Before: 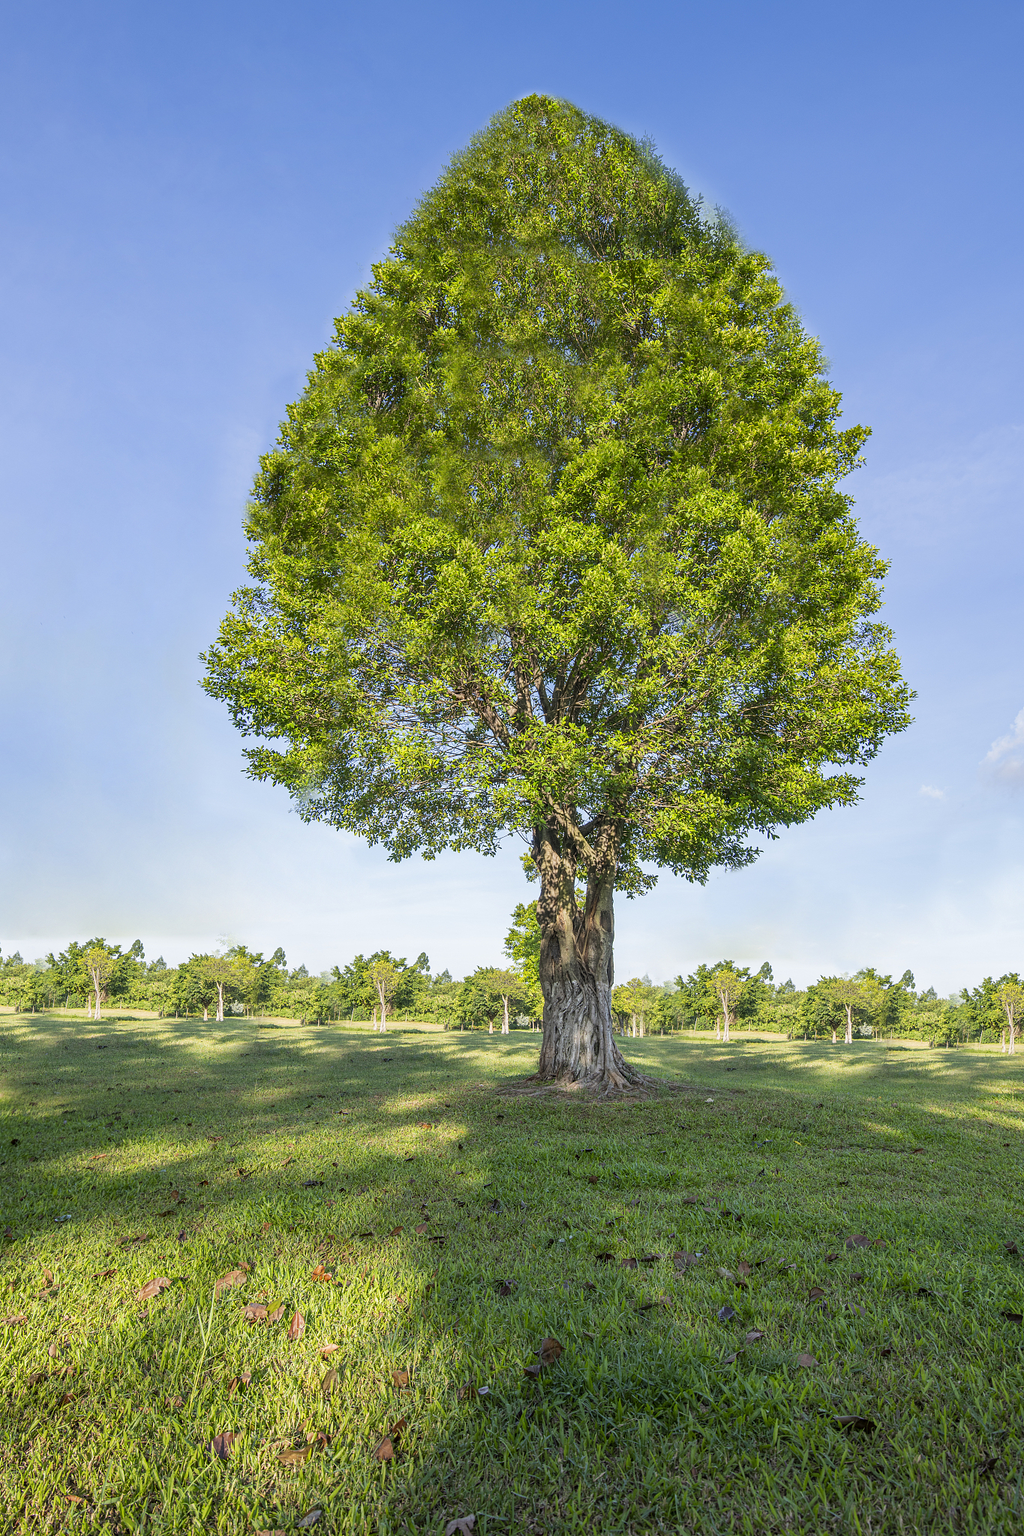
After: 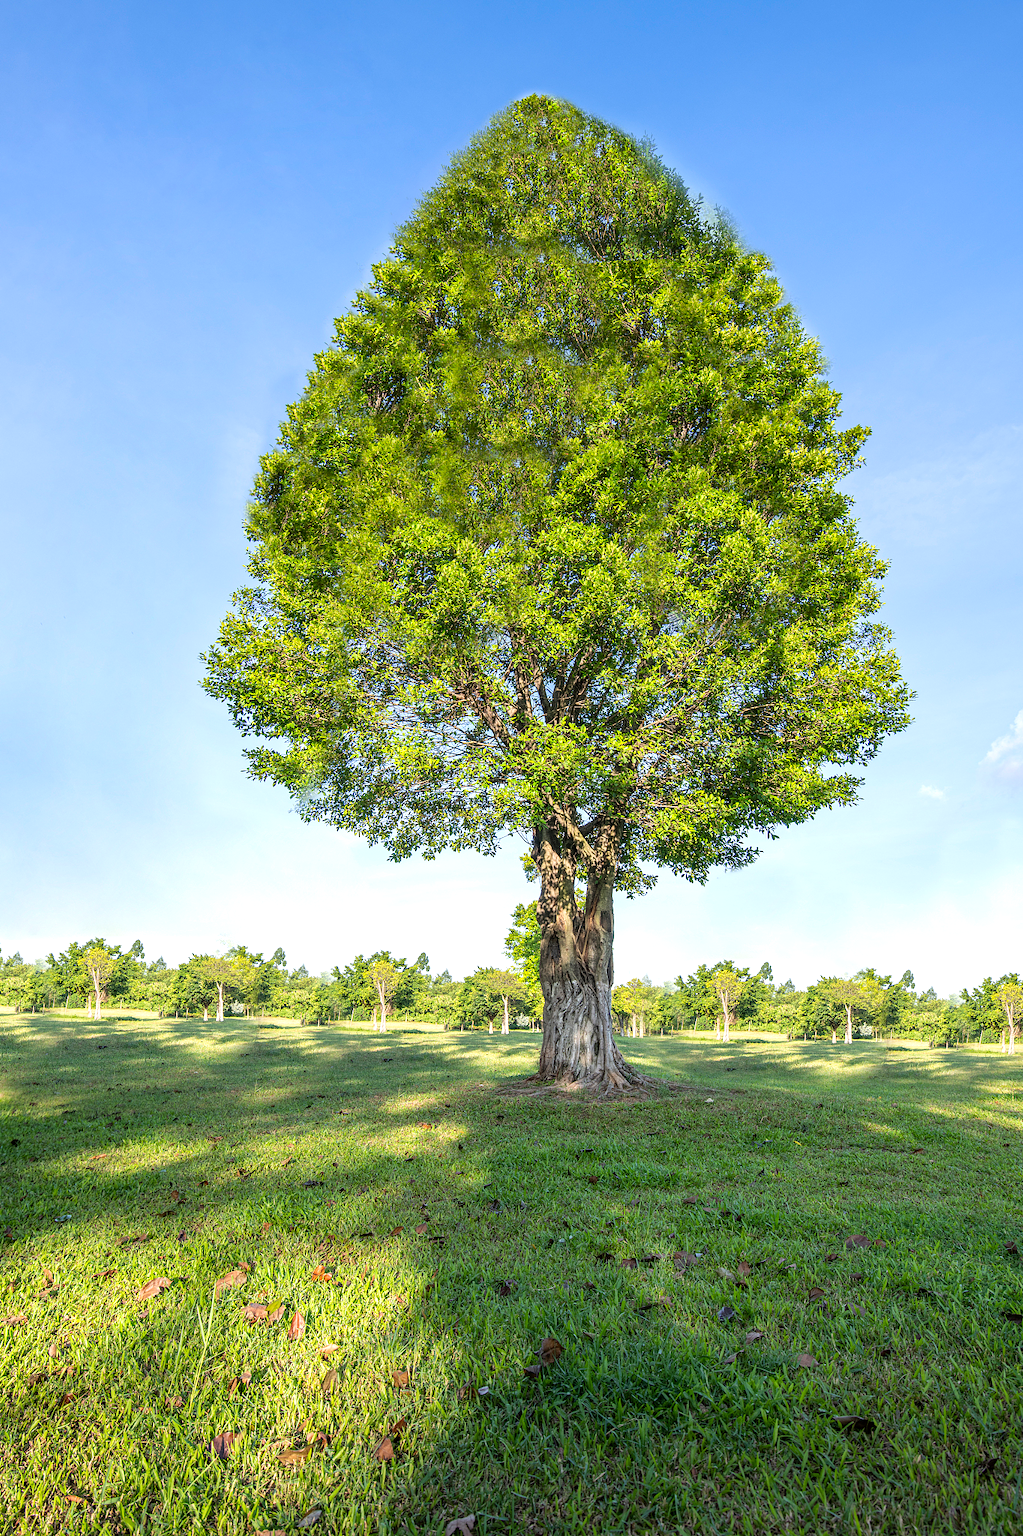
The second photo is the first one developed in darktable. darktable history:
tone equalizer: -8 EV -0.429 EV, -7 EV -0.42 EV, -6 EV -0.306 EV, -5 EV -0.238 EV, -3 EV 0.247 EV, -2 EV 0.358 EV, -1 EV 0.406 EV, +0 EV 0.404 EV, mask exposure compensation -0.492 EV
